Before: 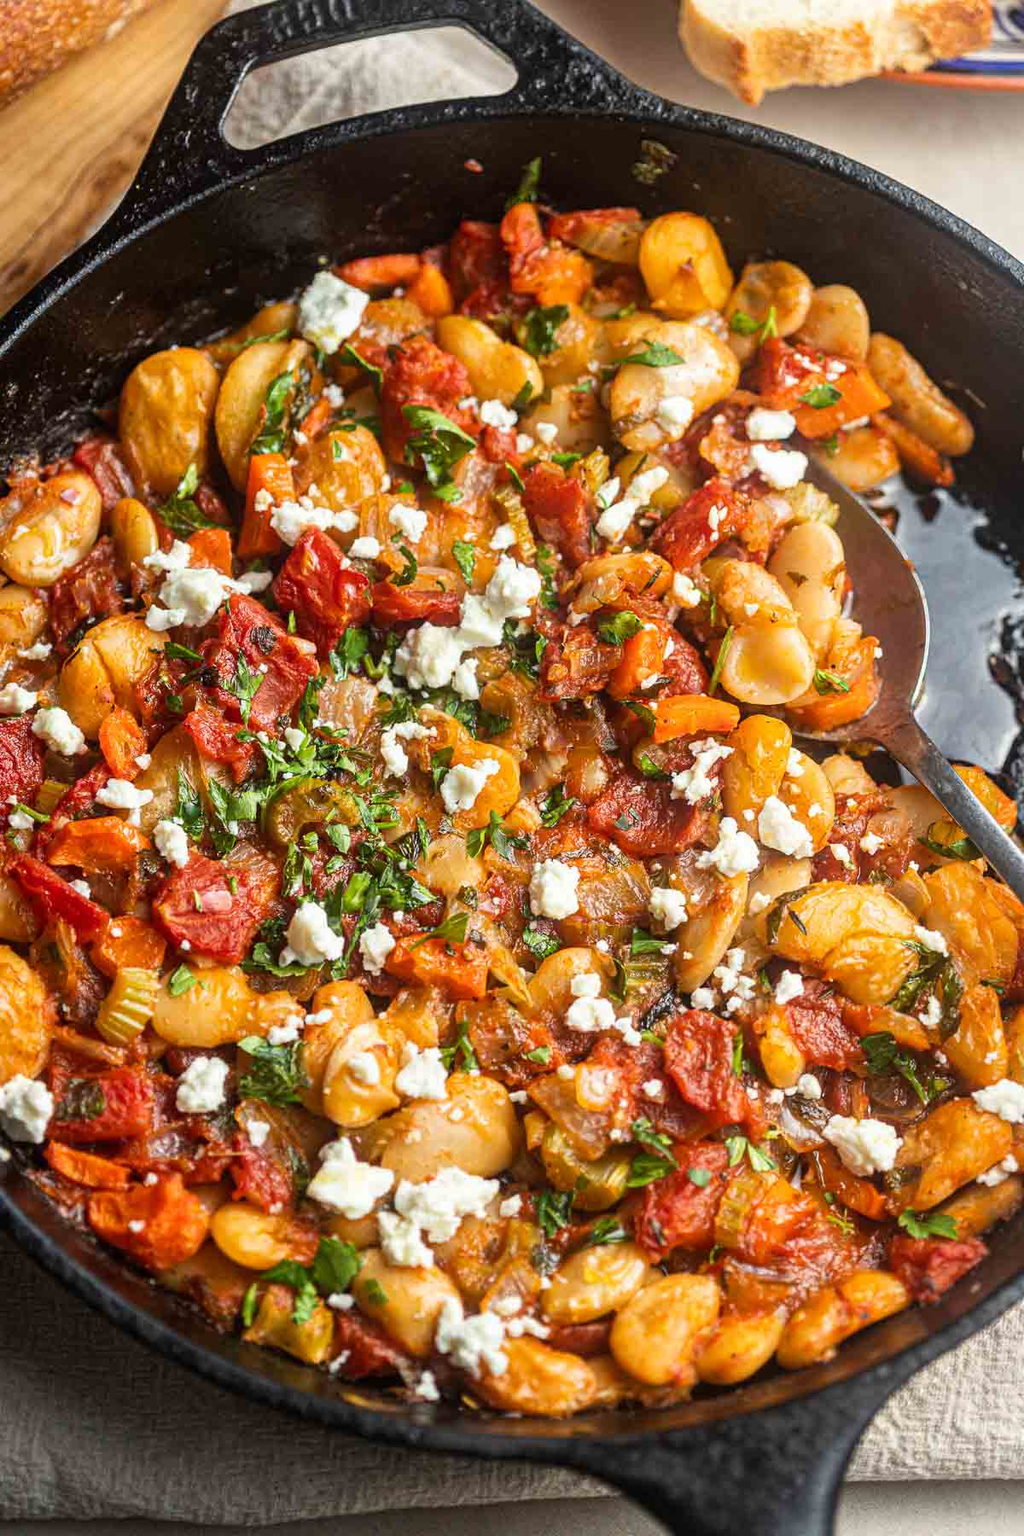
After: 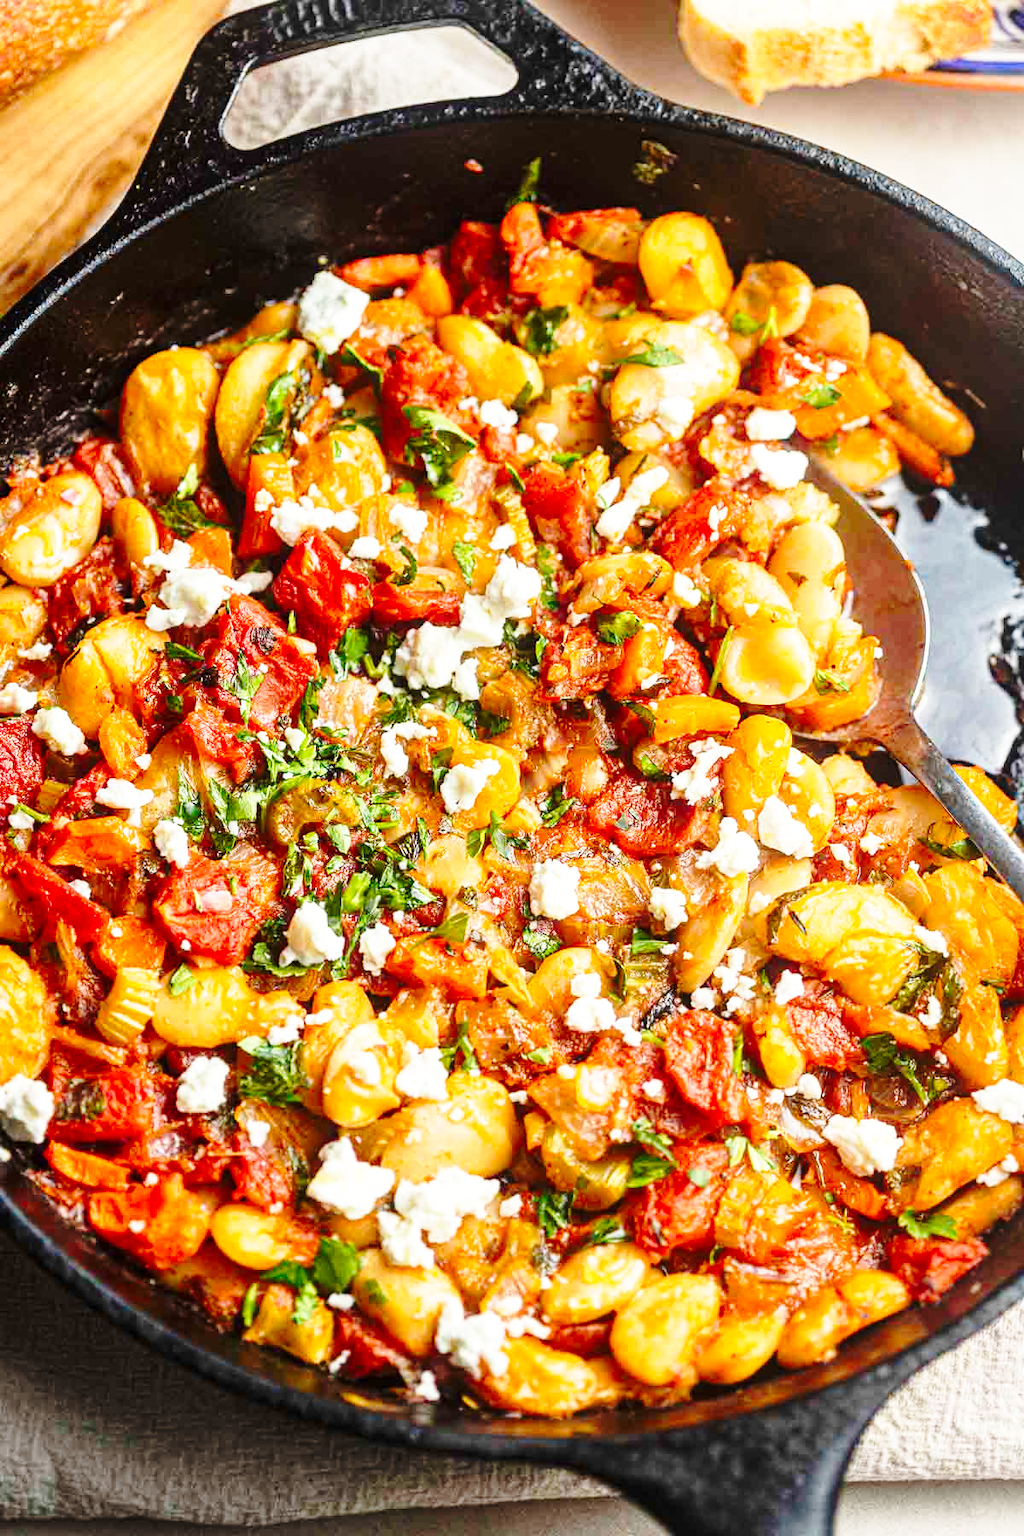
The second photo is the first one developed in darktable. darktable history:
base curve: curves: ch0 [(0, 0) (0.032, 0.037) (0.105, 0.228) (0.435, 0.76) (0.856, 0.983) (1, 1)], preserve colors none
color correction: highlights b* 0.033, saturation 1.1
